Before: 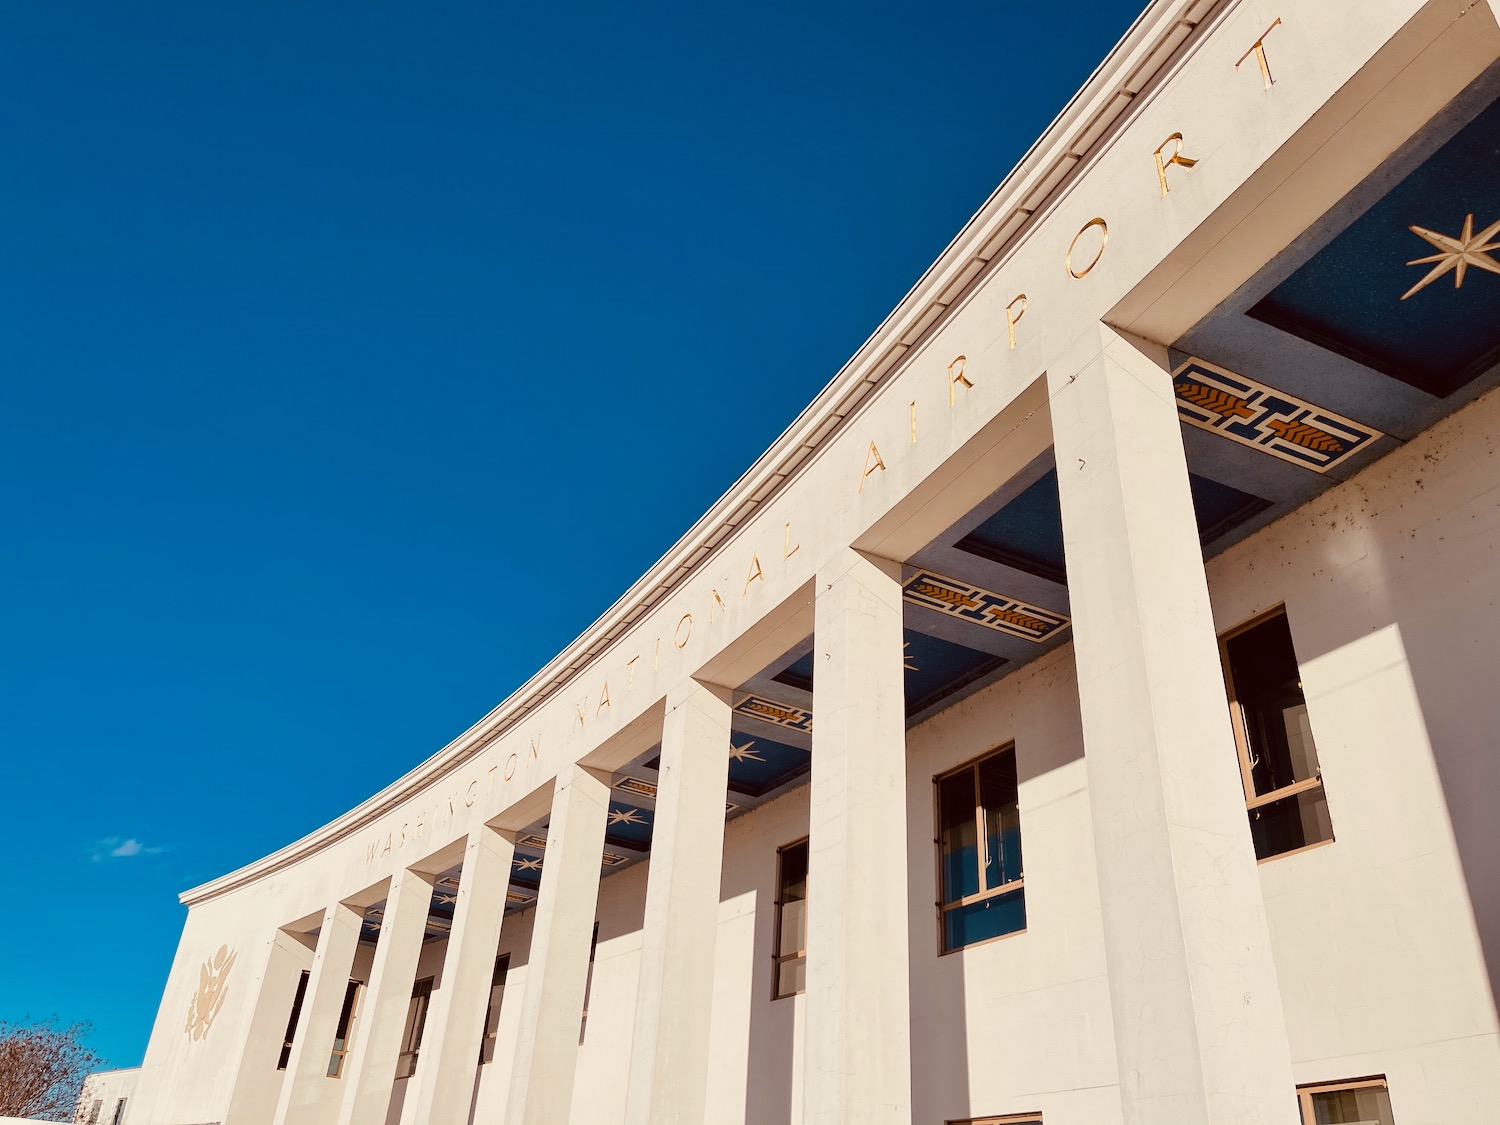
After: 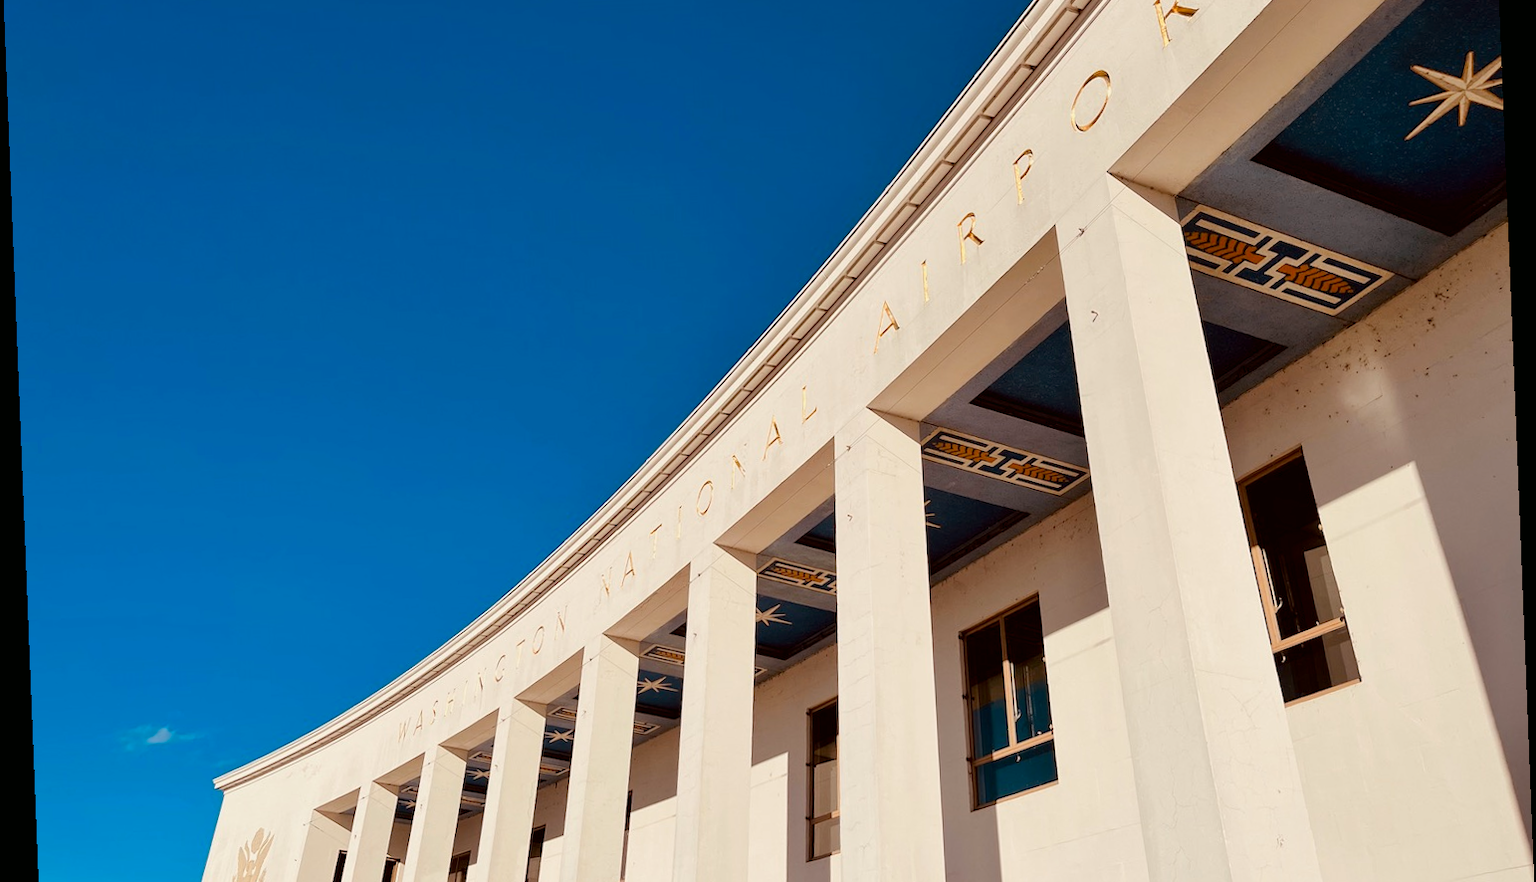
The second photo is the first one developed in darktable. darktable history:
rotate and perspective: rotation -2.29°, automatic cropping off
color balance: mode lift, gamma, gain (sRGB), lift [1, 0.99, 1.01, 0.992], gamma [1, 1.037, 0.974, 0.963]
crop: top 13.819%, bottom 11.169%
